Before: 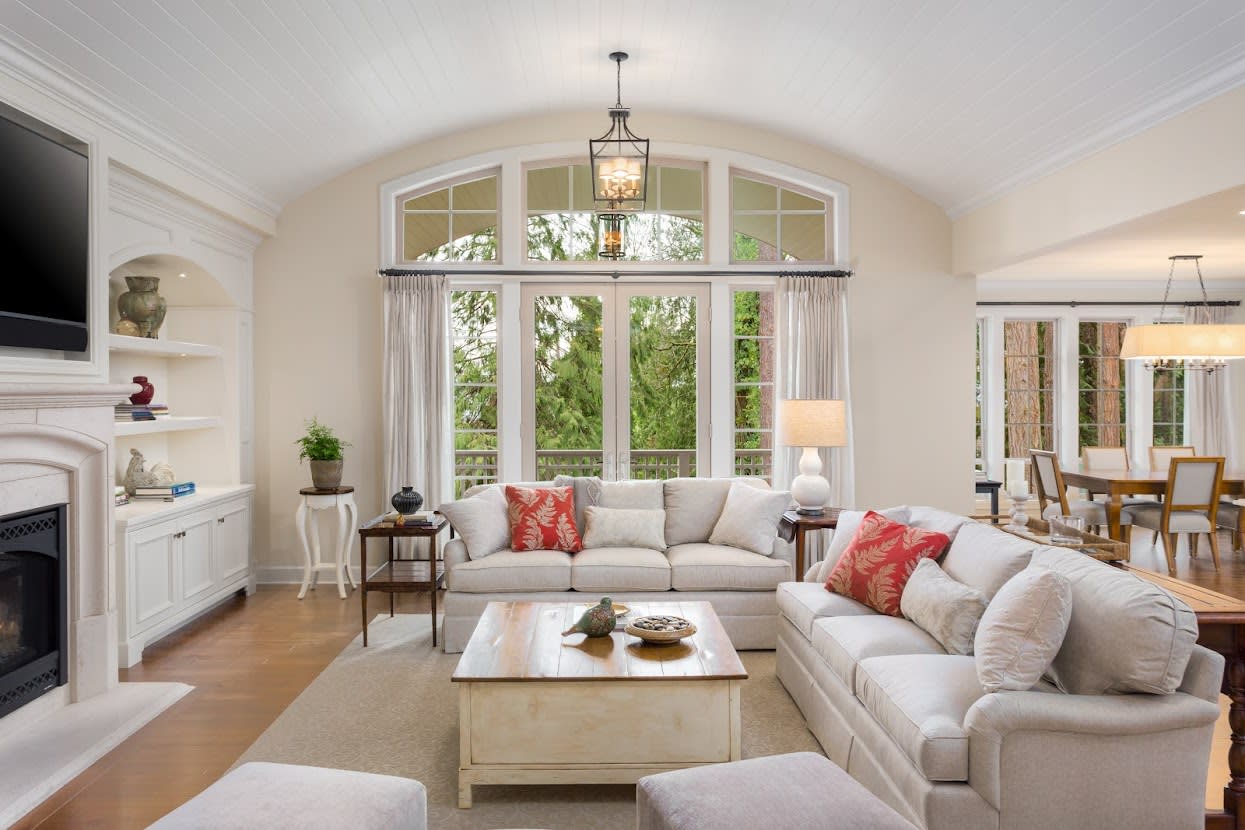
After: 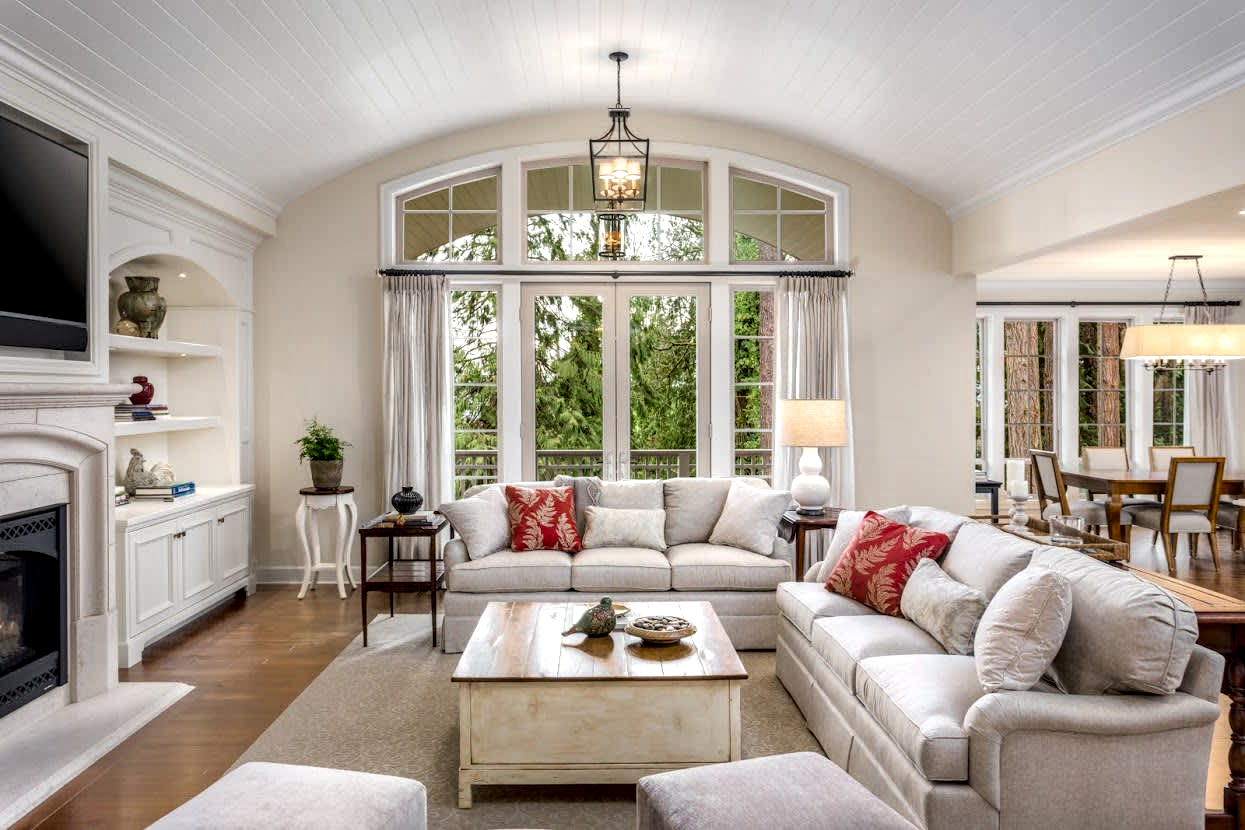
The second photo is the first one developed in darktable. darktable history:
local contrast: highlights 4%, shadows 3%, detail 181%
